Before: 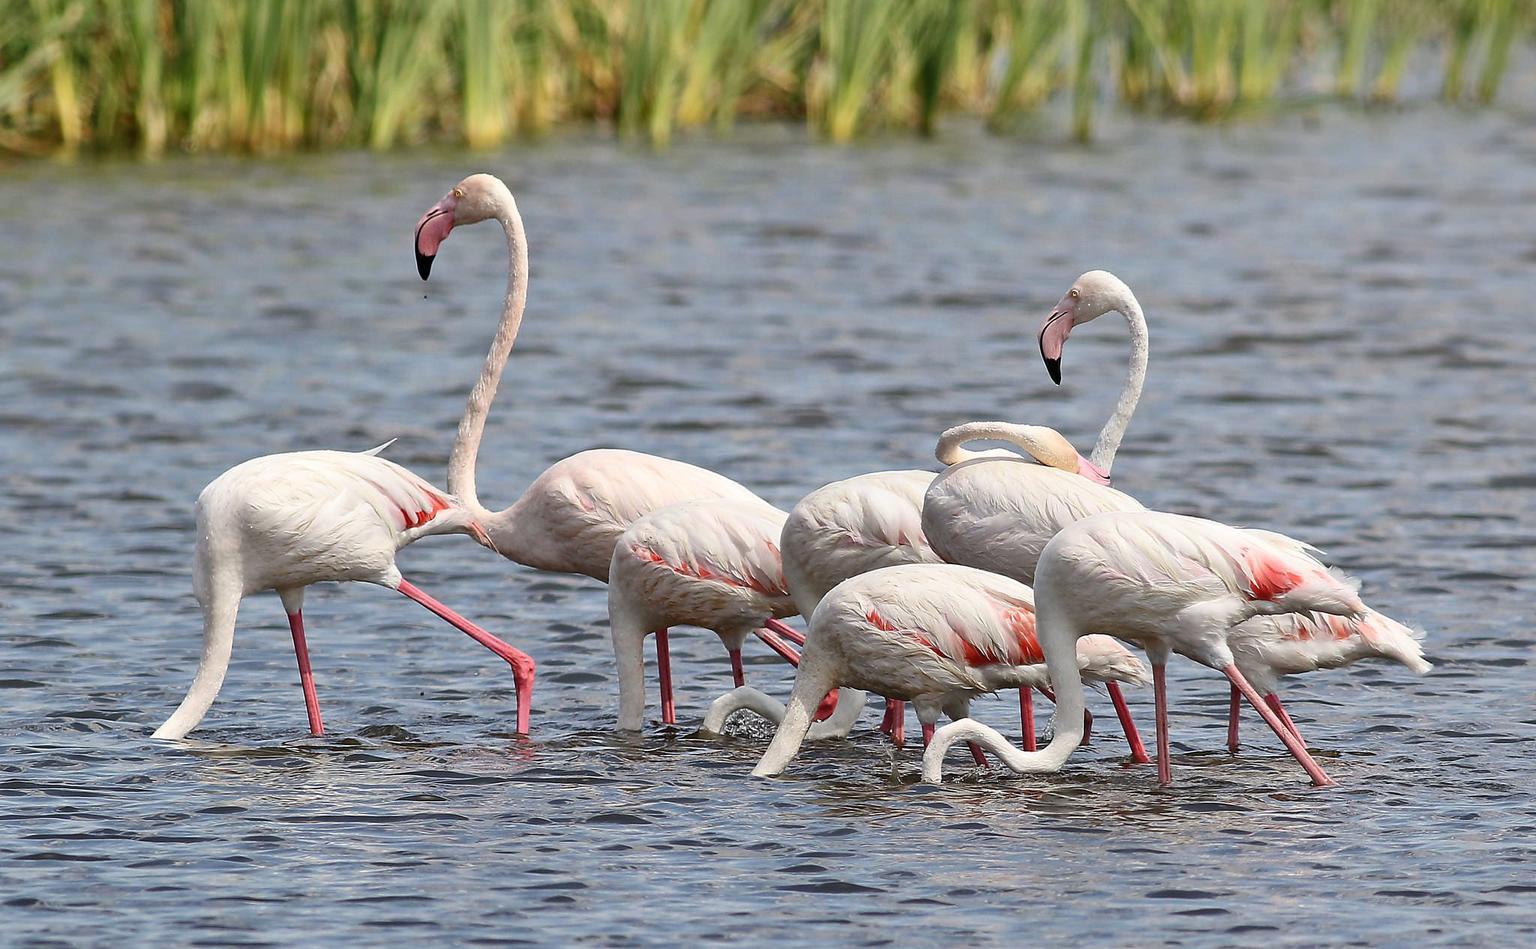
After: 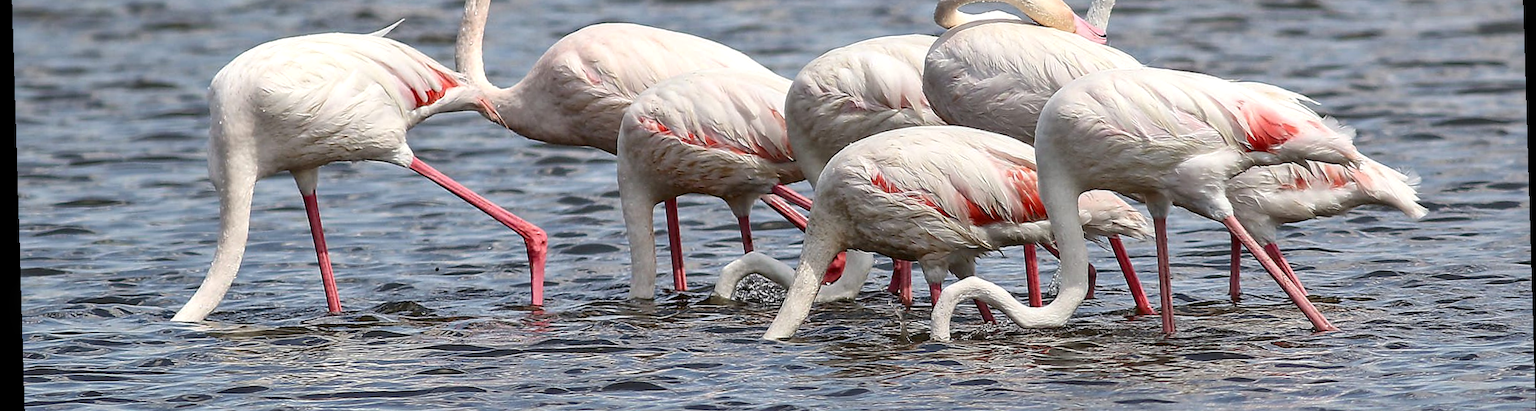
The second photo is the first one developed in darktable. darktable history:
crop: top 45.551%, bottom 12.262%
rotate and perspective: rotation -1.77°, lens shift (horizontal) 0.004, automatic cropping off
local contrast: detail 130%
